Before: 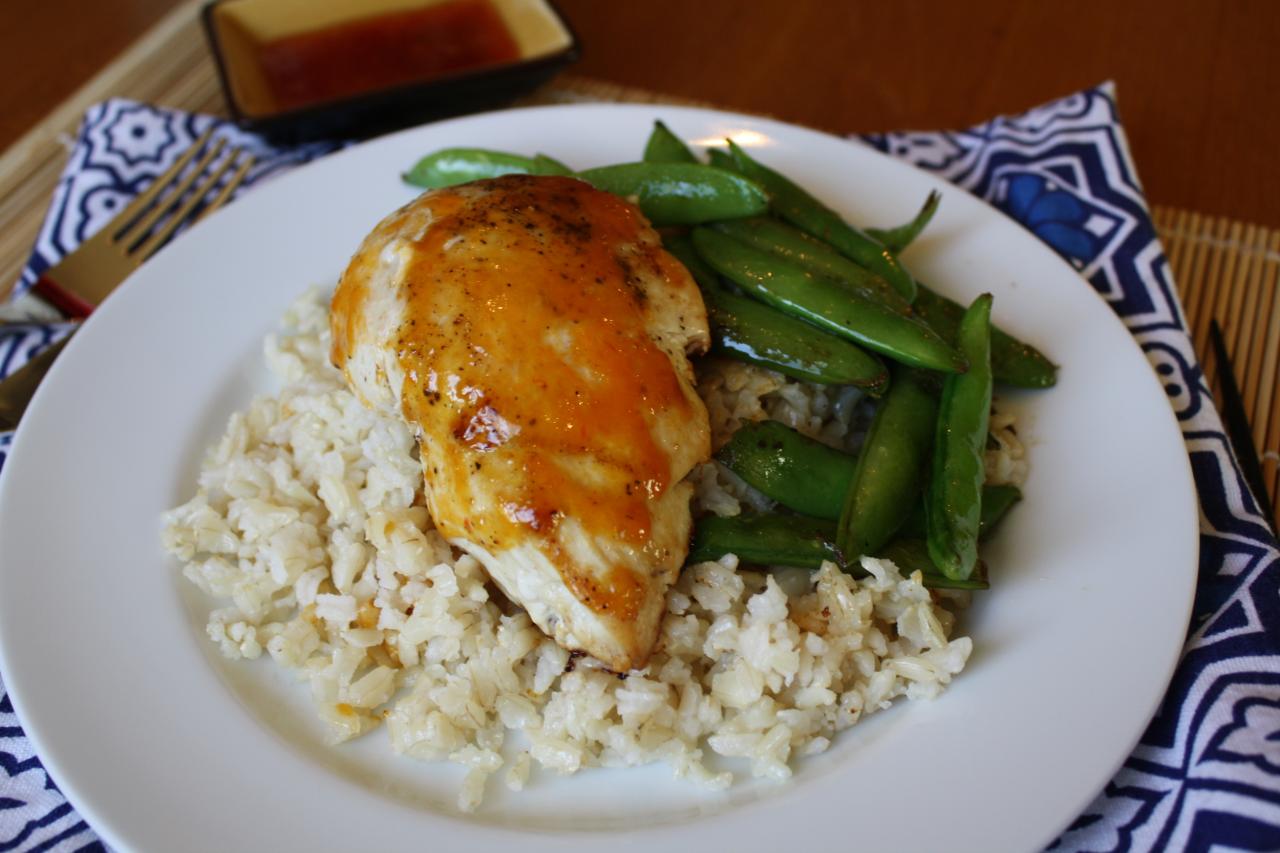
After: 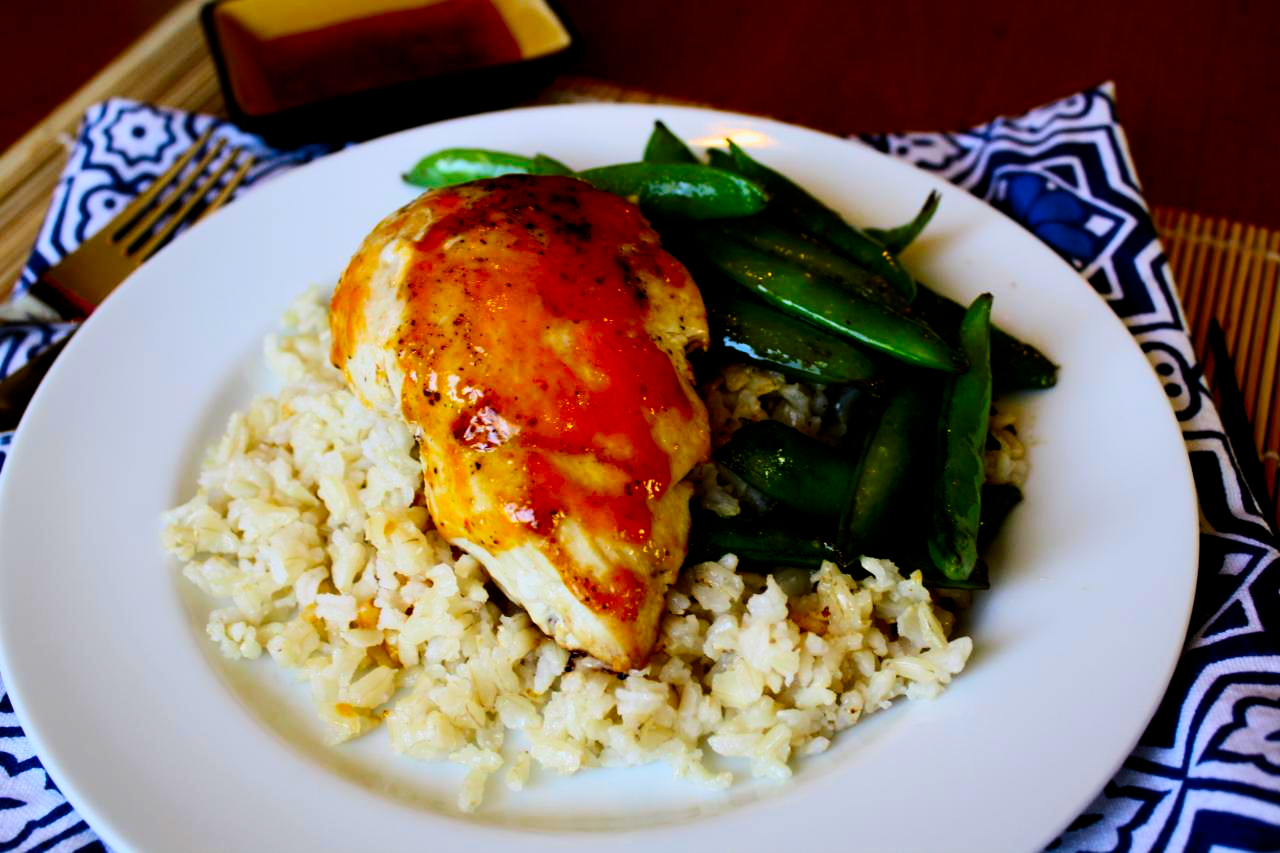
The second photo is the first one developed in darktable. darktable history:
contrast brightness saturation: contrast 0.26, brightness 0.02, saturation 0.87
filmic rgb: black relative exposure -3.92 EV, white relative exposure 3.14 EV, hardness 2.87
